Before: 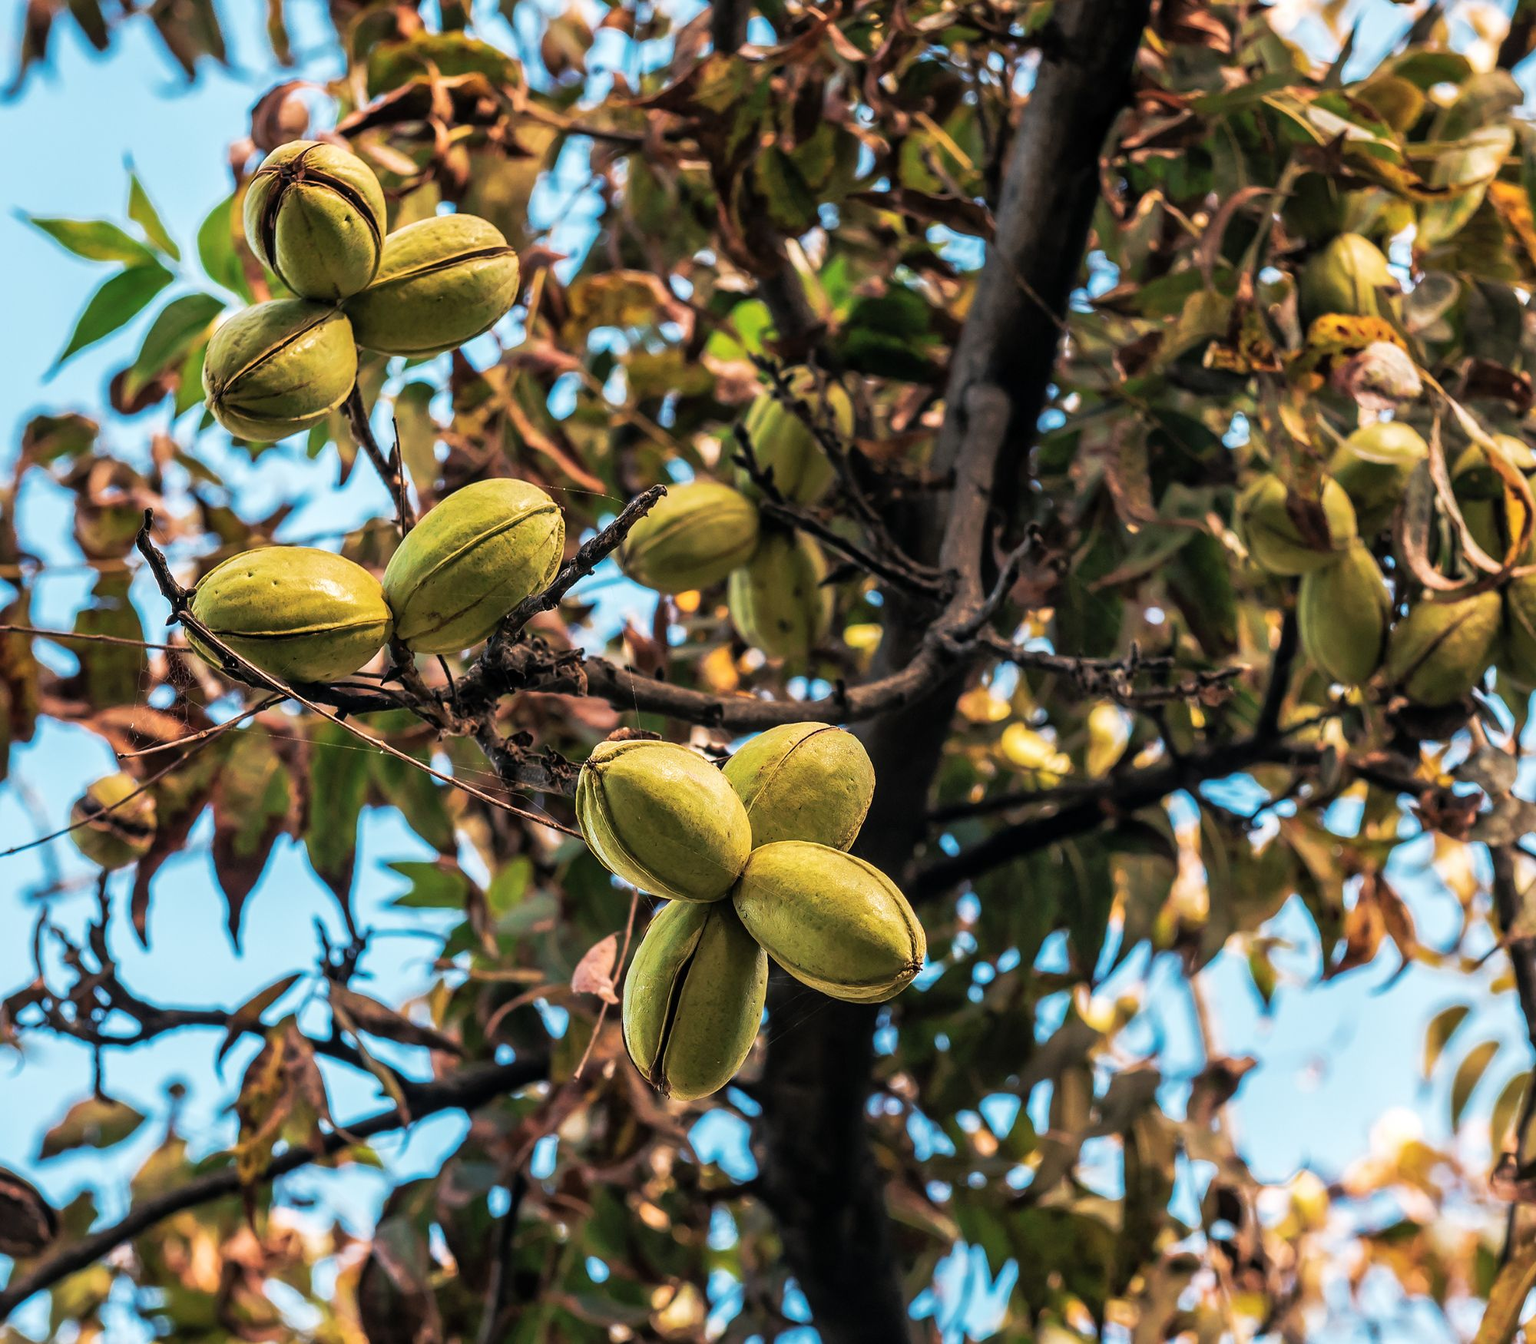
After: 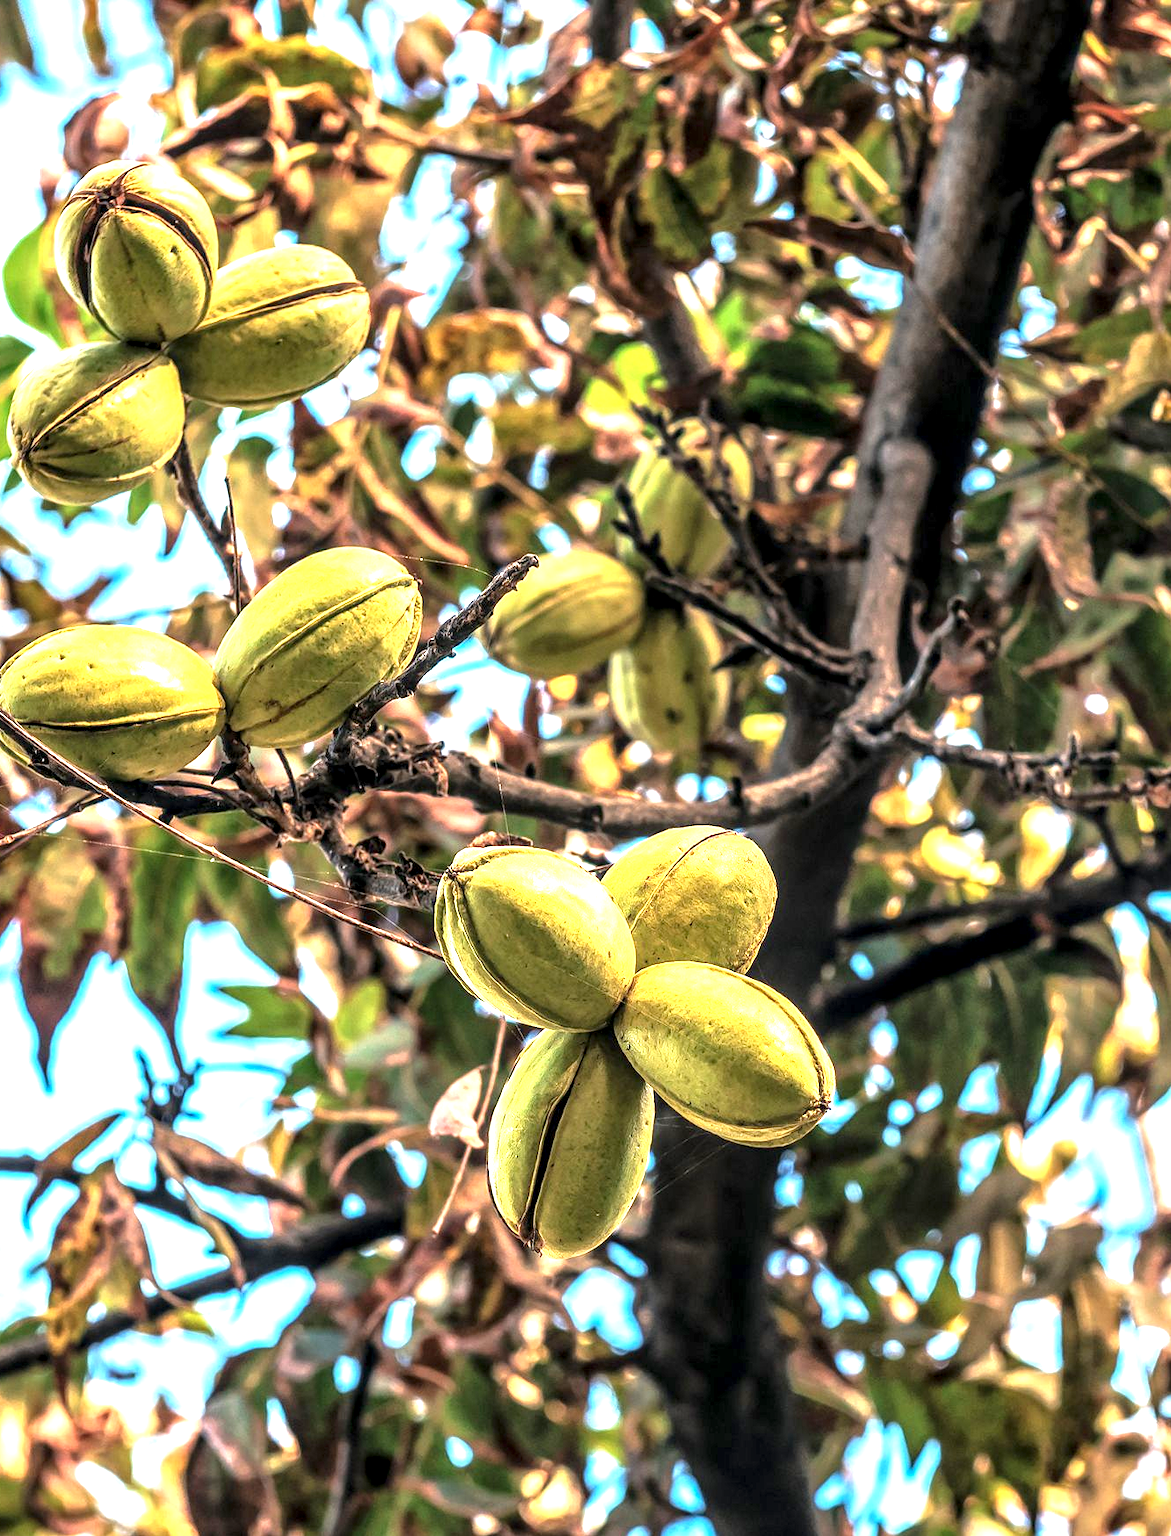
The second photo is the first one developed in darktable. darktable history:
tone equalizer: mask exposure compensation -0.486 EV
exposure: black level correction 0, exposure 1.2 EV, compensate highlight preservation false
local contrast: detail 150%
levels: black 0.024%, levels [0, 0.478, 1]
crop and rotate: left 12.775%, right 20.511%
